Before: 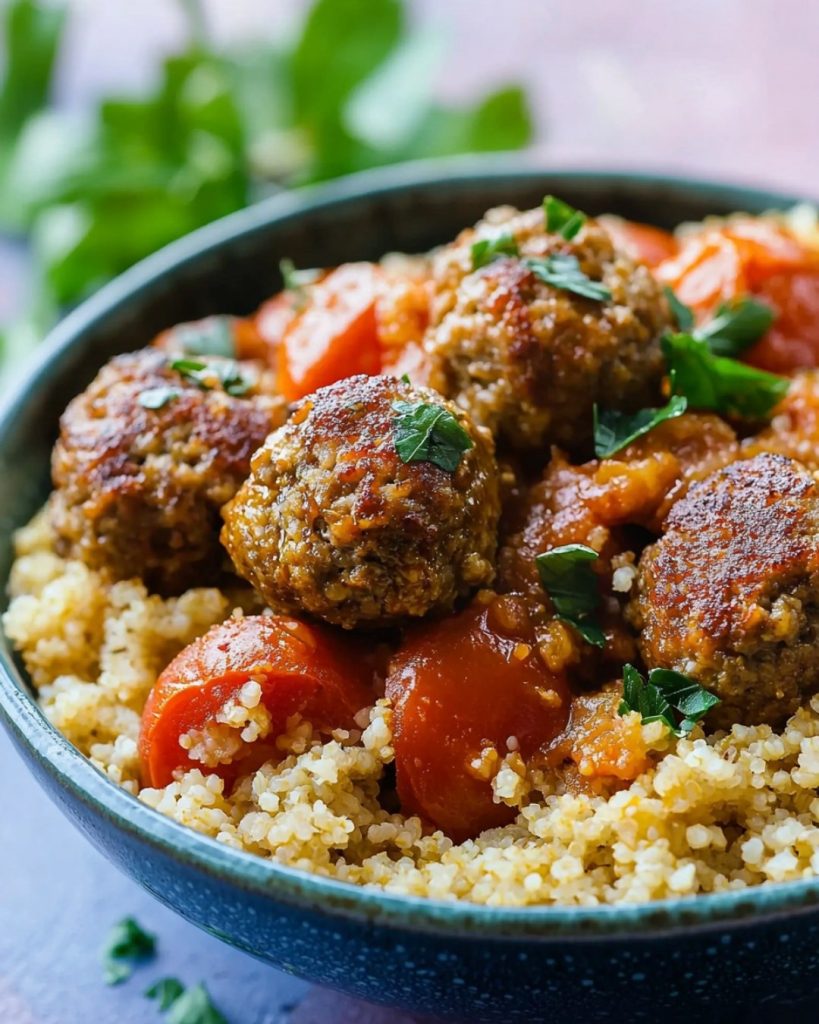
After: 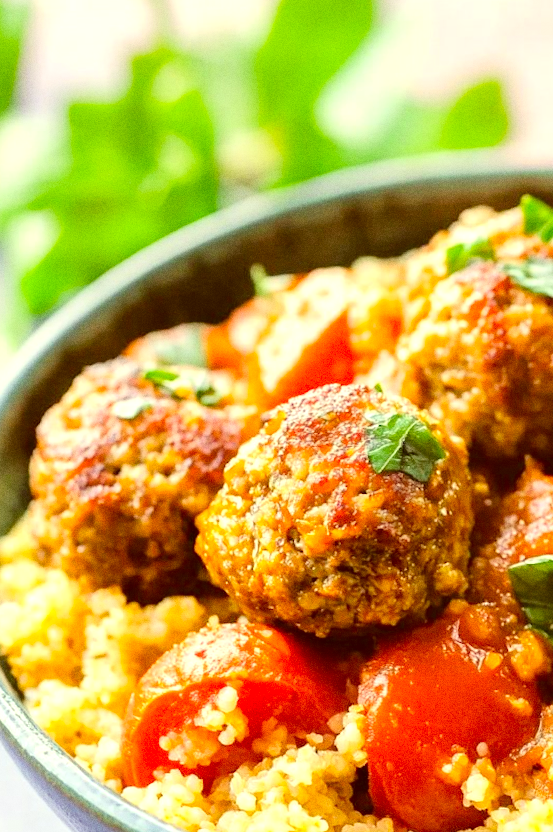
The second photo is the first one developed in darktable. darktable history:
crop: right 28.885%, bottom 16.626%
rotate and perspective: rotation 0.074°, lens shift (vertical) 0.096, lens shift (horizontal) -0.041, crop left 0.043, crop right 0.952, crop top 0.024, crop bottom 0.979
color correction: highlights a* 1.12, highlights b* 24.26, shadows a* 15.58, shadows b* 24.26
tone curve: curves: ch0 [(0, 0) (0.26, 0.424) (0.417, 0.585) (1, 1)]
exposure: black level correction 0, exposure 0.7 EV, compensate exposure bias true, compensate highlight preservation false
grain: coarseness 0.09 ISO
